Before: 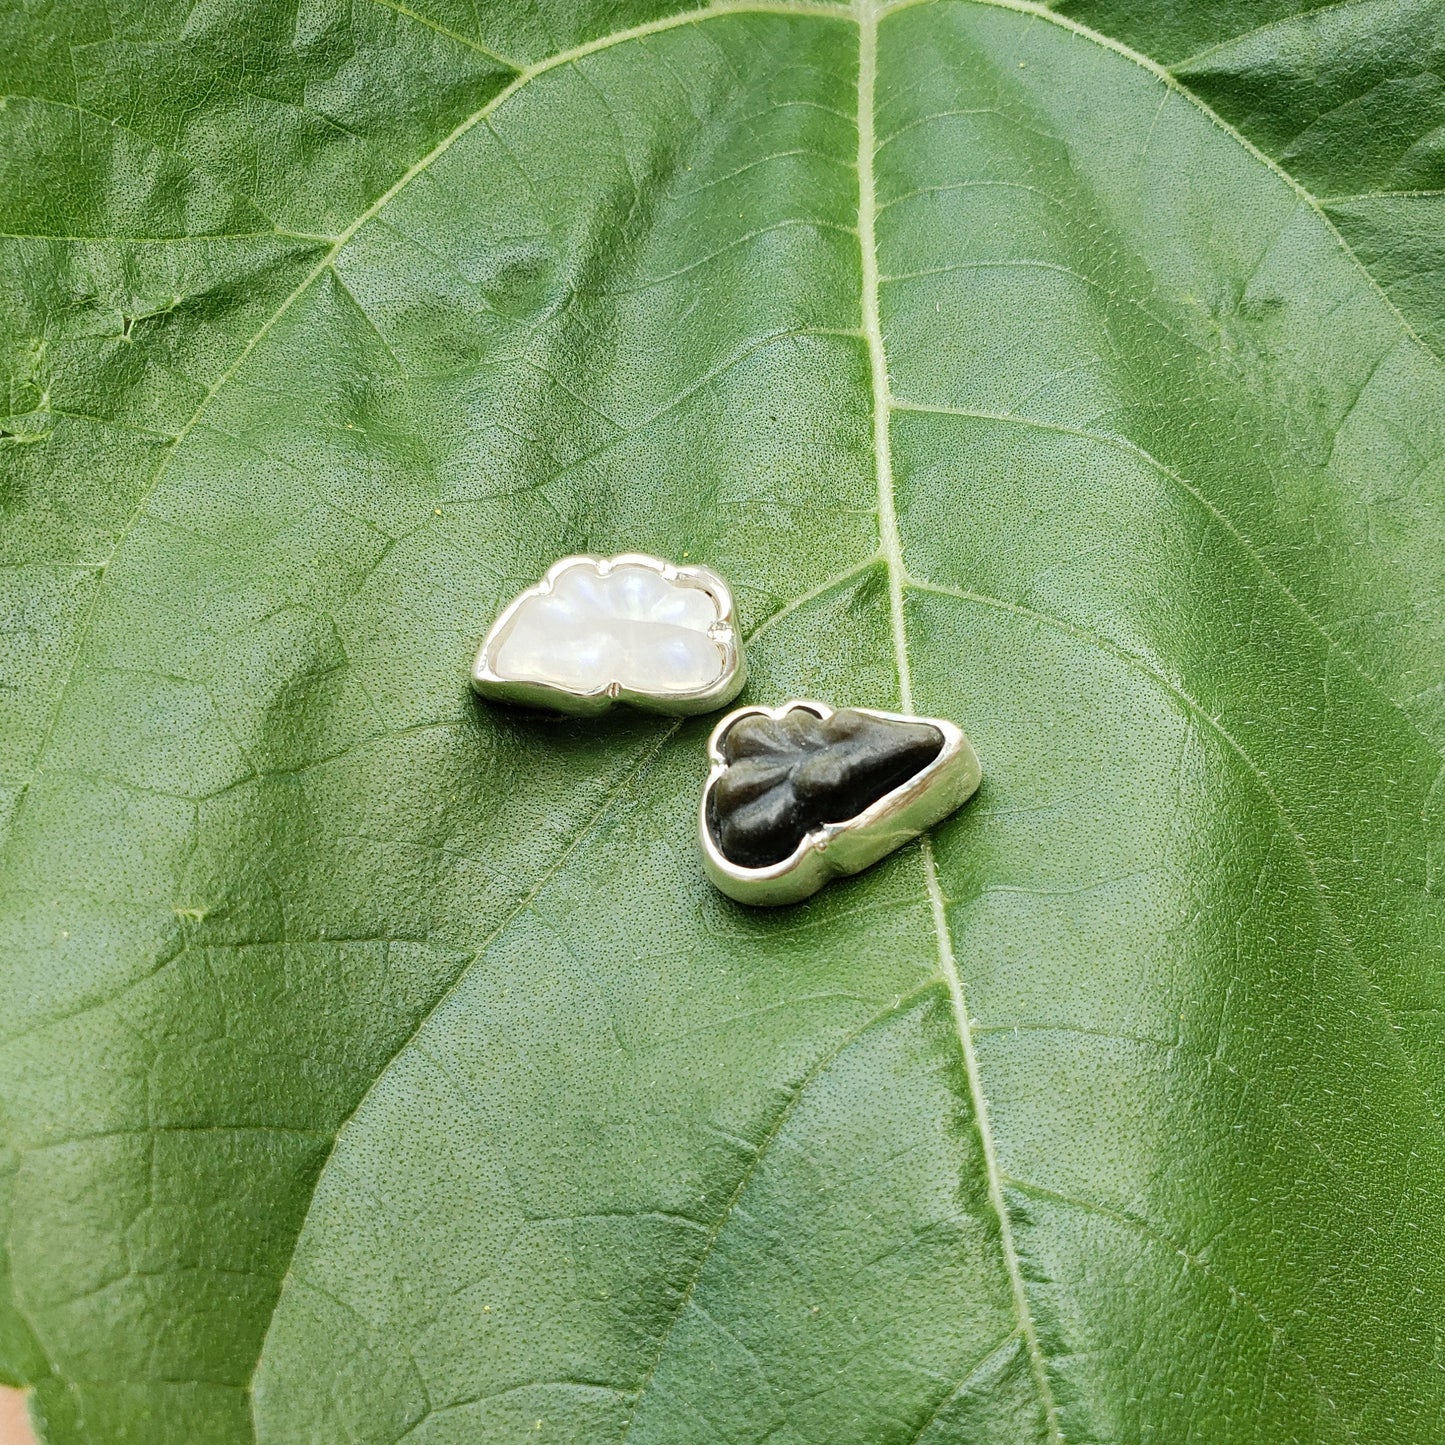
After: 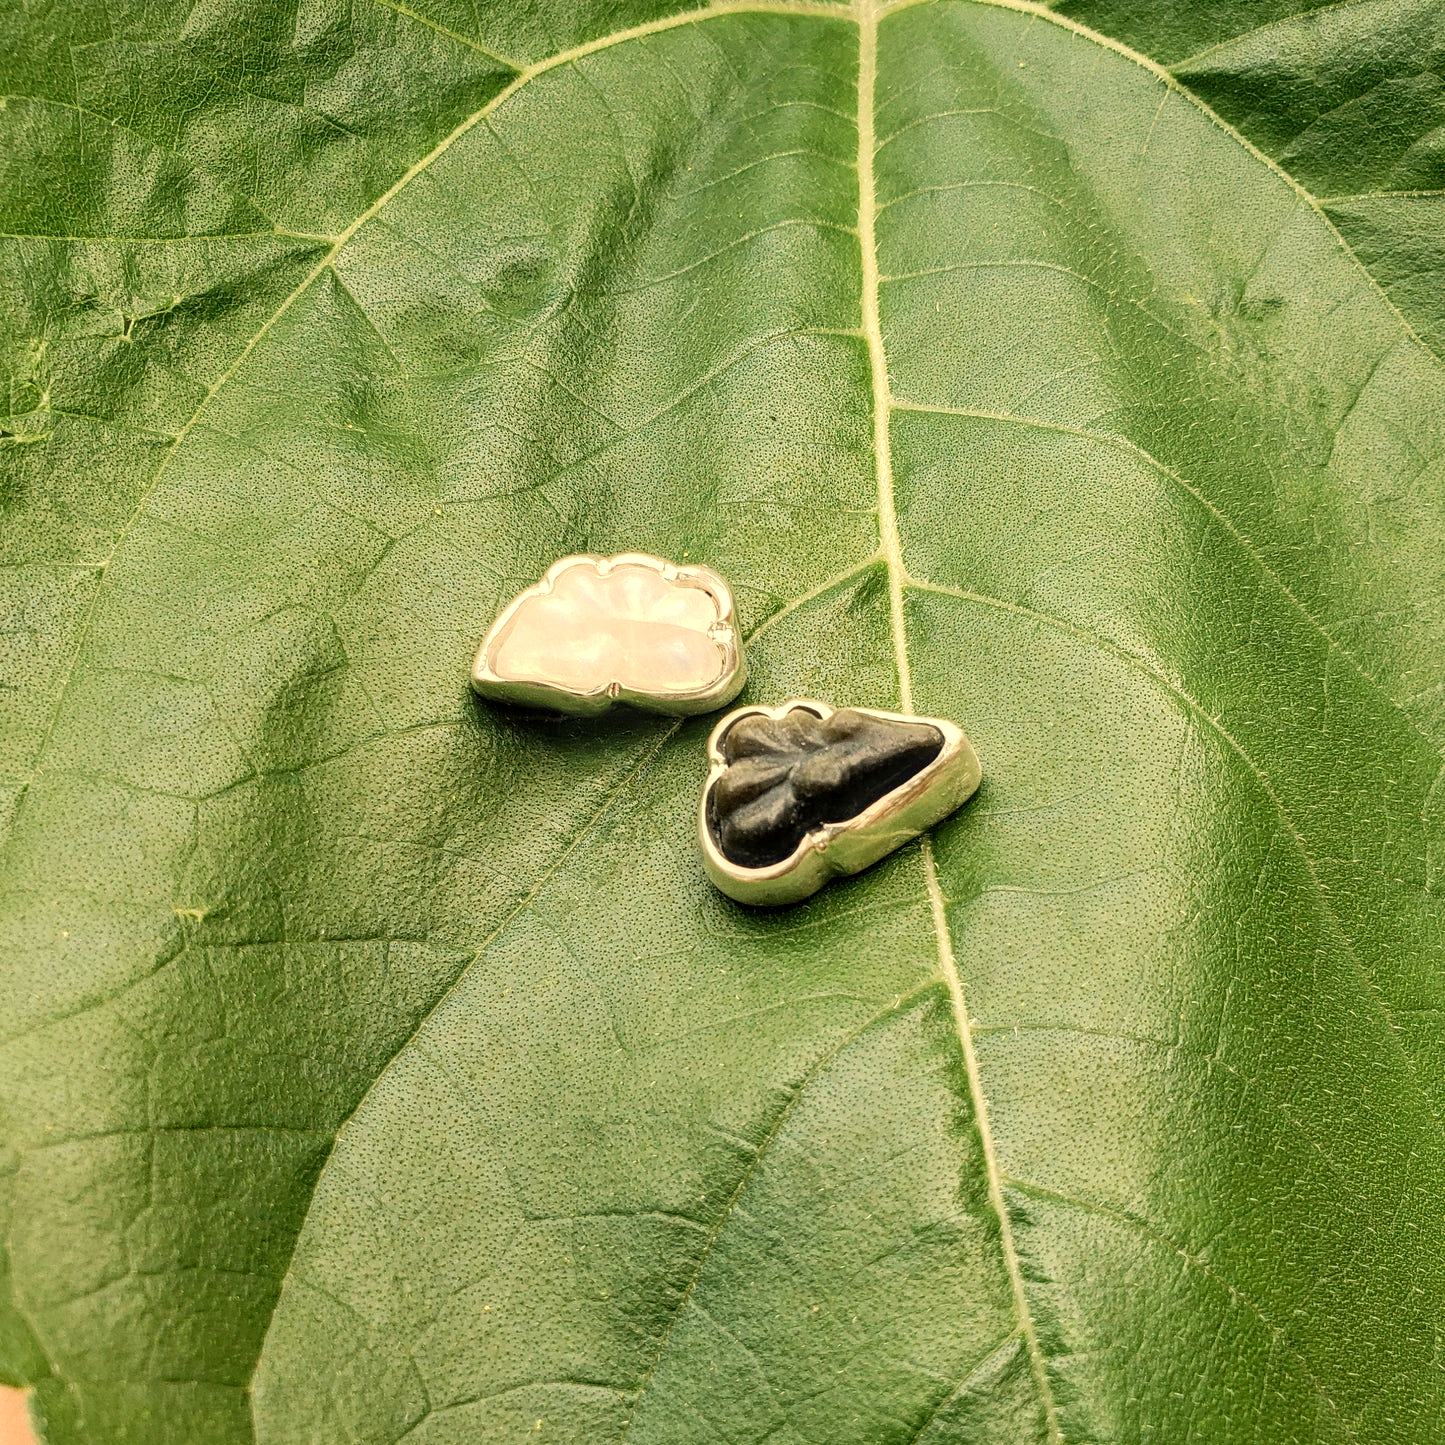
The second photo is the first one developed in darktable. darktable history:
local contrast: detail 130%
white balance: red 1.138, green 0.996, blue 0.812
